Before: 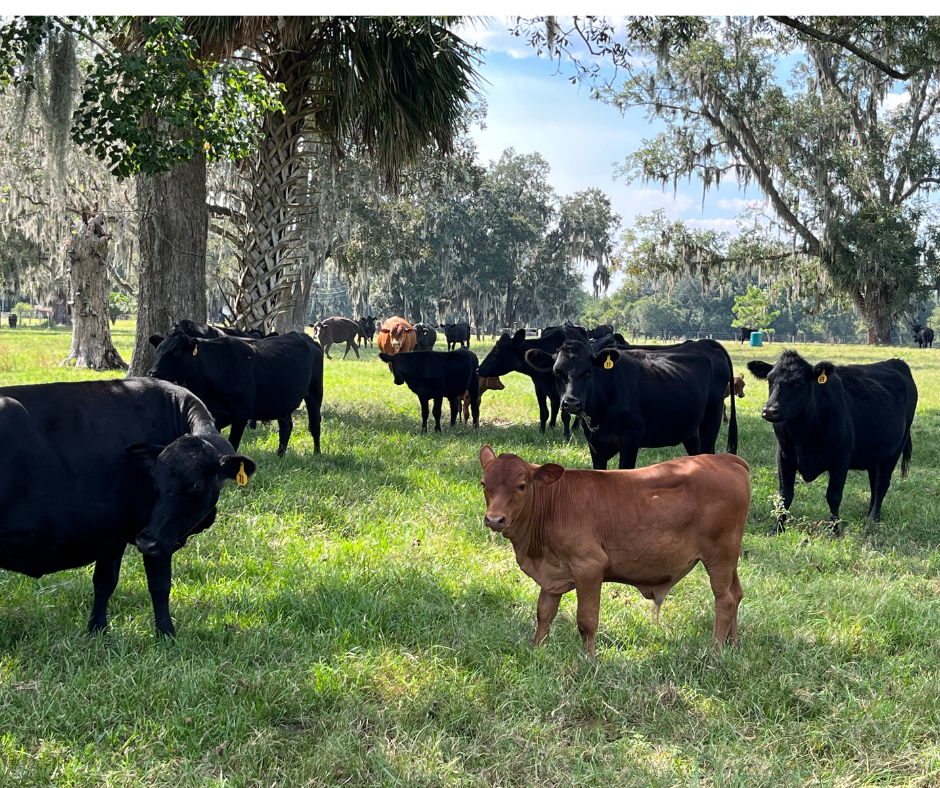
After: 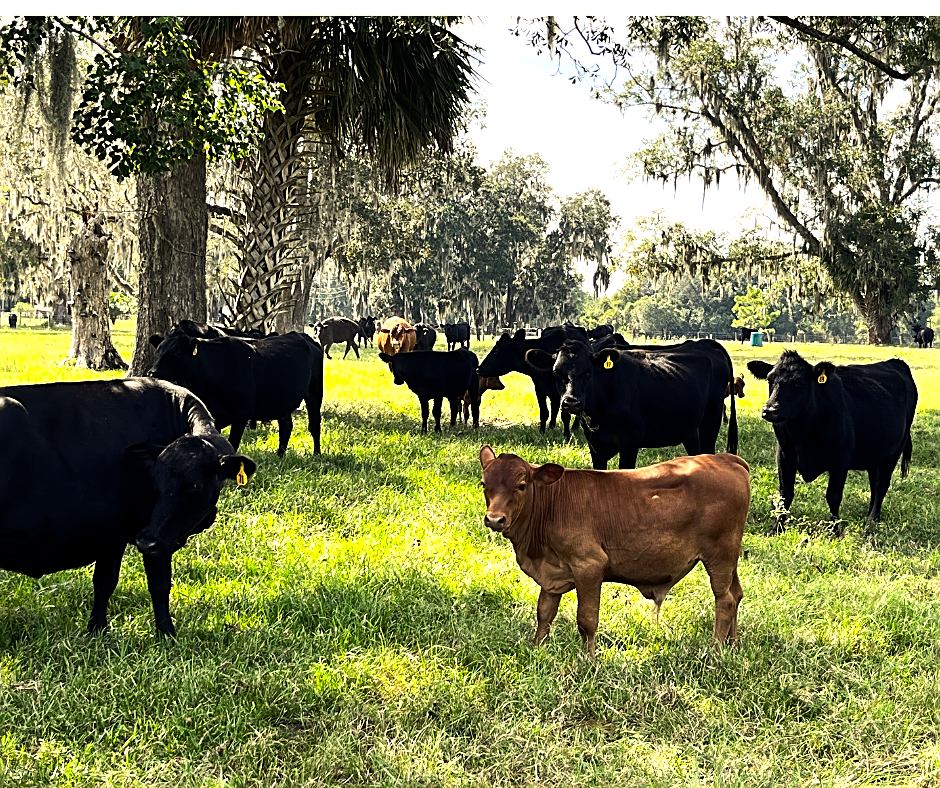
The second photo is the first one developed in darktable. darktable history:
sharpen: on, module defaults
color correction: highlights a* 2.72, highlights b* 22.8
tone equalizer: -8 EV -1.08 EV, -7 EV -1.01 EV, -6 EV -0.867 EV, -5 EV -0.578 EV, -3 EV 0.578 EV, -2 EV 0.867 EV, -1 EV 1.01 EV, +0 EV 1.08 EV, edges refinement/feathering 500, mask exposure compensation -1.57 EV, preserve details no
